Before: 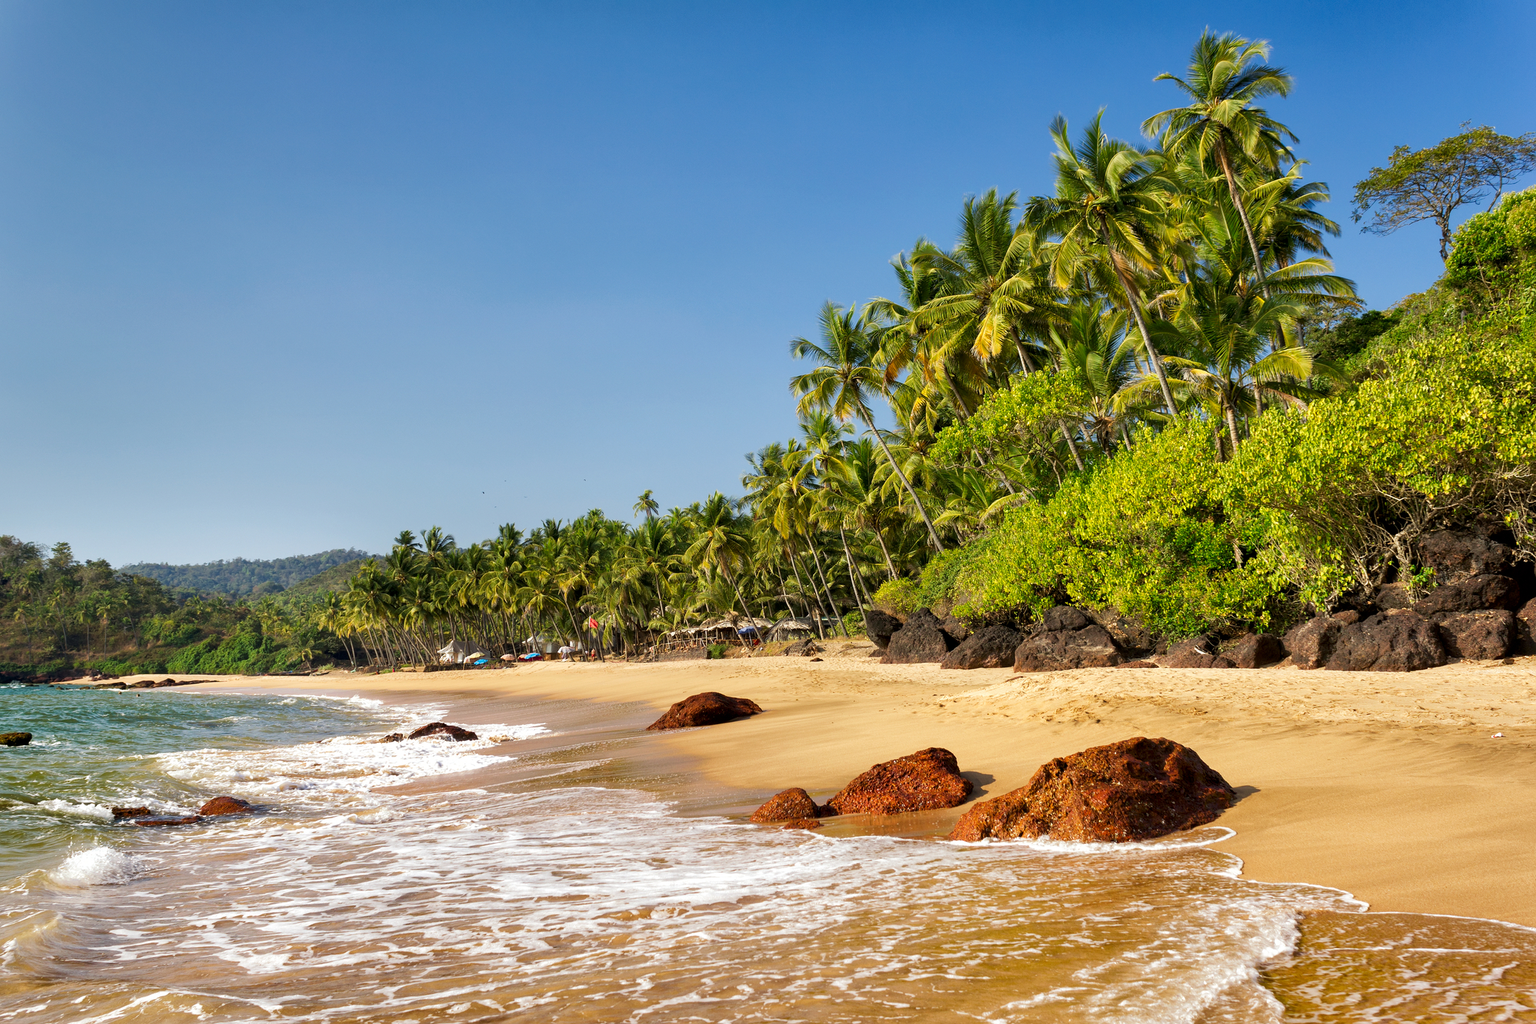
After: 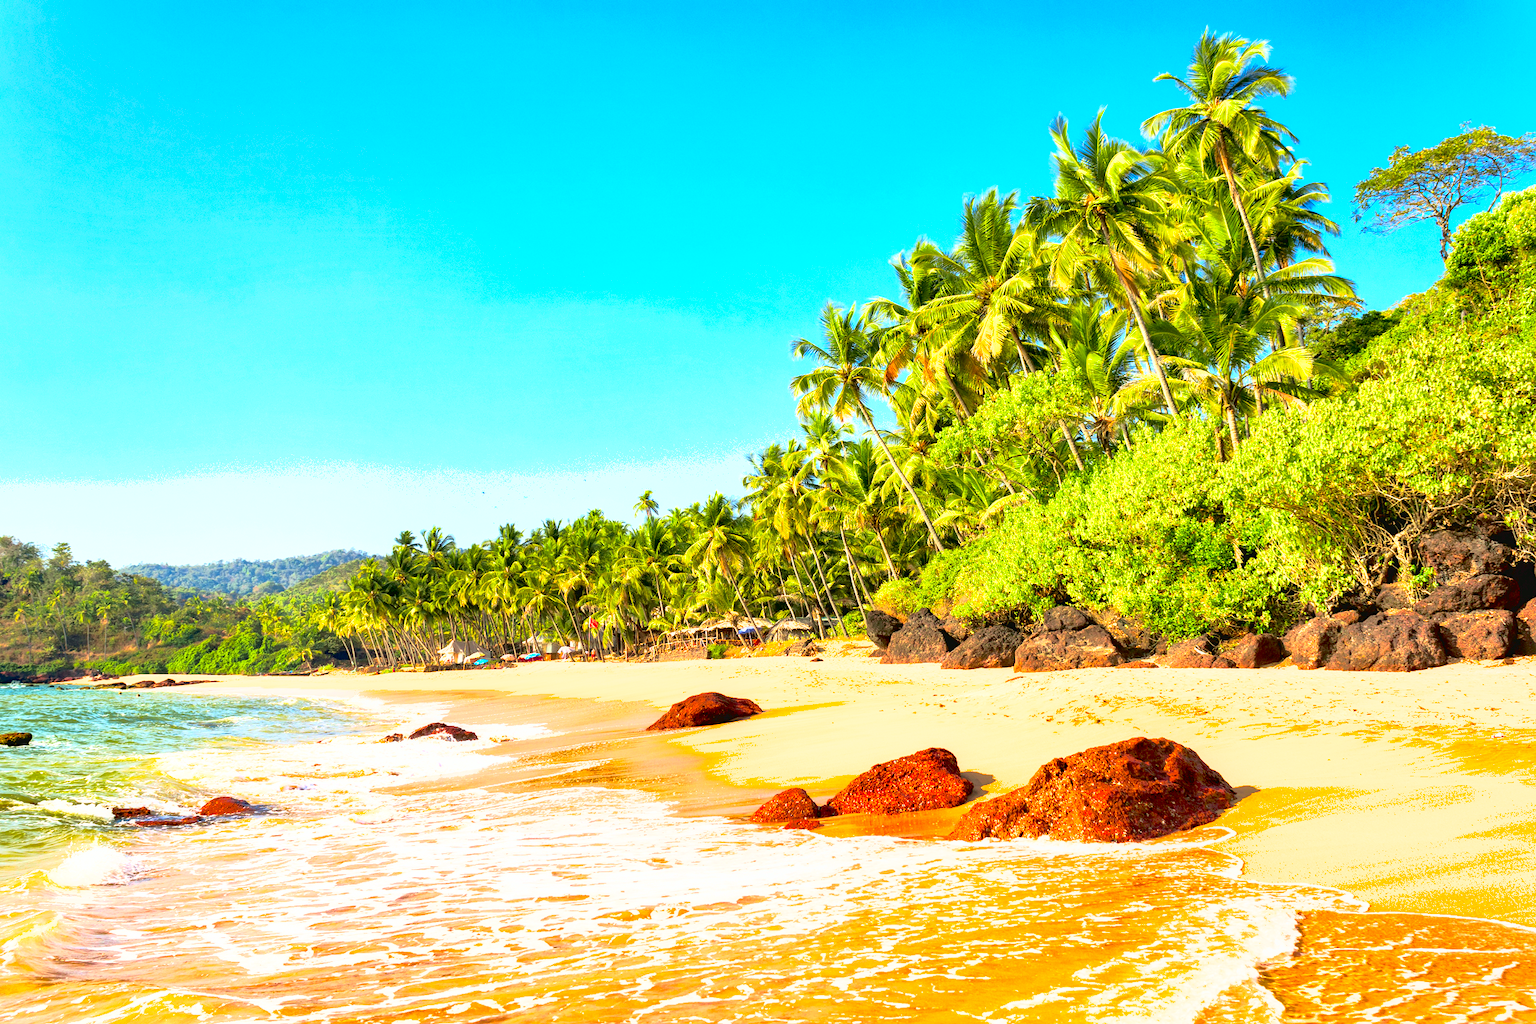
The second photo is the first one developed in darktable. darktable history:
shadows and highlights: on, module defaults
tone curve: curves: ch0 [(0.003, 0.032) (0.037, 0.037) (0.142, 0.117) (0.279, 0.311) (0.405, 0.49) (0.526, 0.651) (0.722, 0.857) (0.875, 0.946) (1, 0.98)]; ch1 [(0, 0) (0.305, 0.325) (0.453, 0.437) (0.482, 0.473) (0.501, 0.498) (0.515, 0.523) (0.559, 0.591) (0.6, 0.659) (0.656, 0.71) (1, 1)]; ch2 [(0, 0) (0.323, 0.277) (0.424, 0.396) (0.479, 0.484) (0.499, 0.502) (0.515, 0.537) (0.564, 0.595) (0.644, 0.703) (0.742, 0.803) (1, 1)], color space Lab, independent channels, preserve colors none
local contrast: highlights 61%, shadows 106%, detail 107%, midtone range 0.529
exposure: black level correction 0, exposure 1.379 EV, compensate exposure bias true, compensate highlight preservation false
